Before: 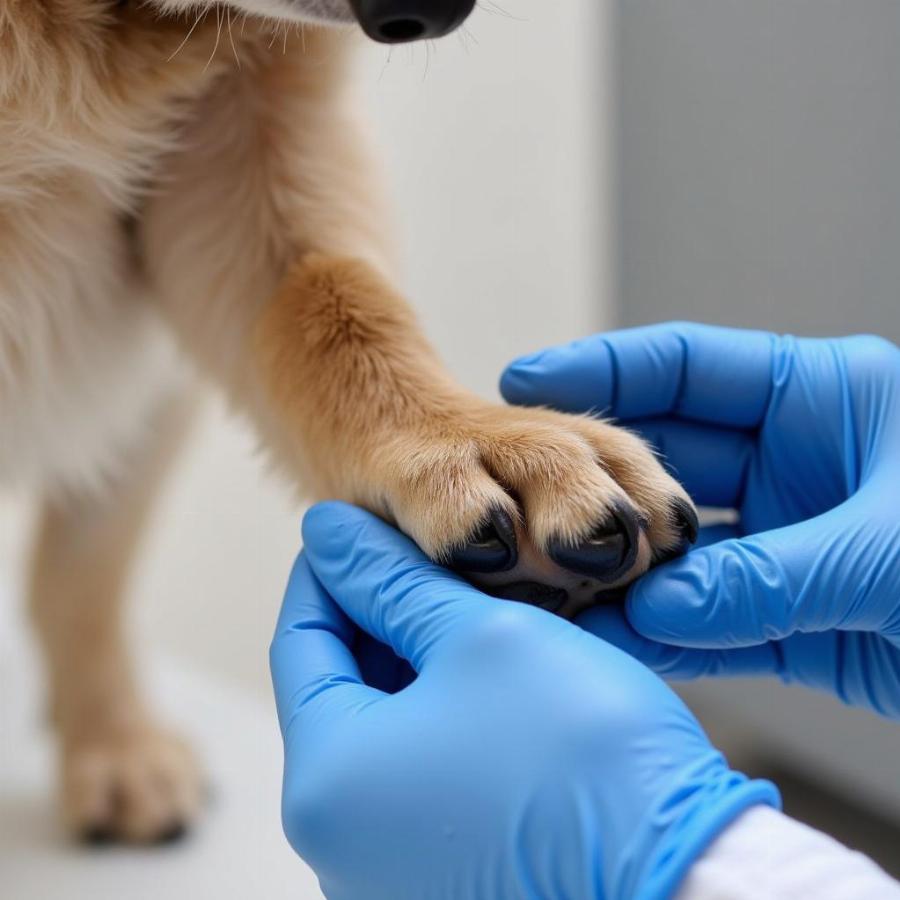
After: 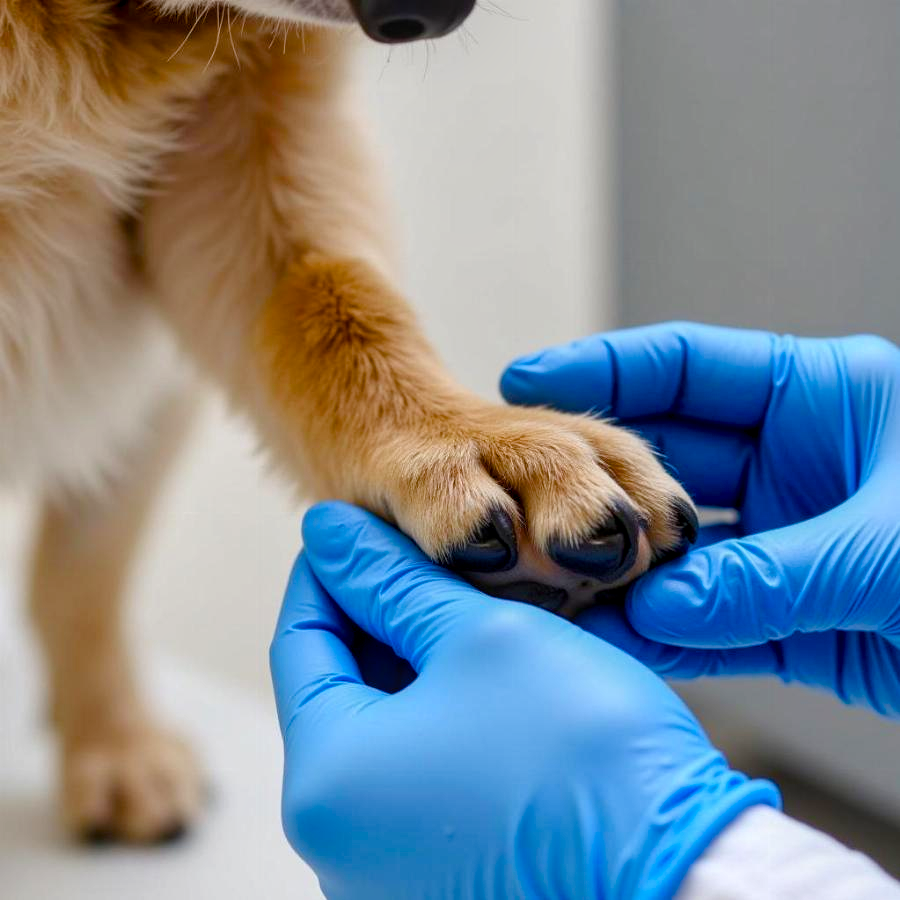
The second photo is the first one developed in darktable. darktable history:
color balance rgb: perceptual saturation grading › global saturation 44.044%, perceptual saturation grading › highlights -50.314%, perceptual saturation grading › shadows 30.957%, global vibrance 20%
local contrast: on, module defaults
